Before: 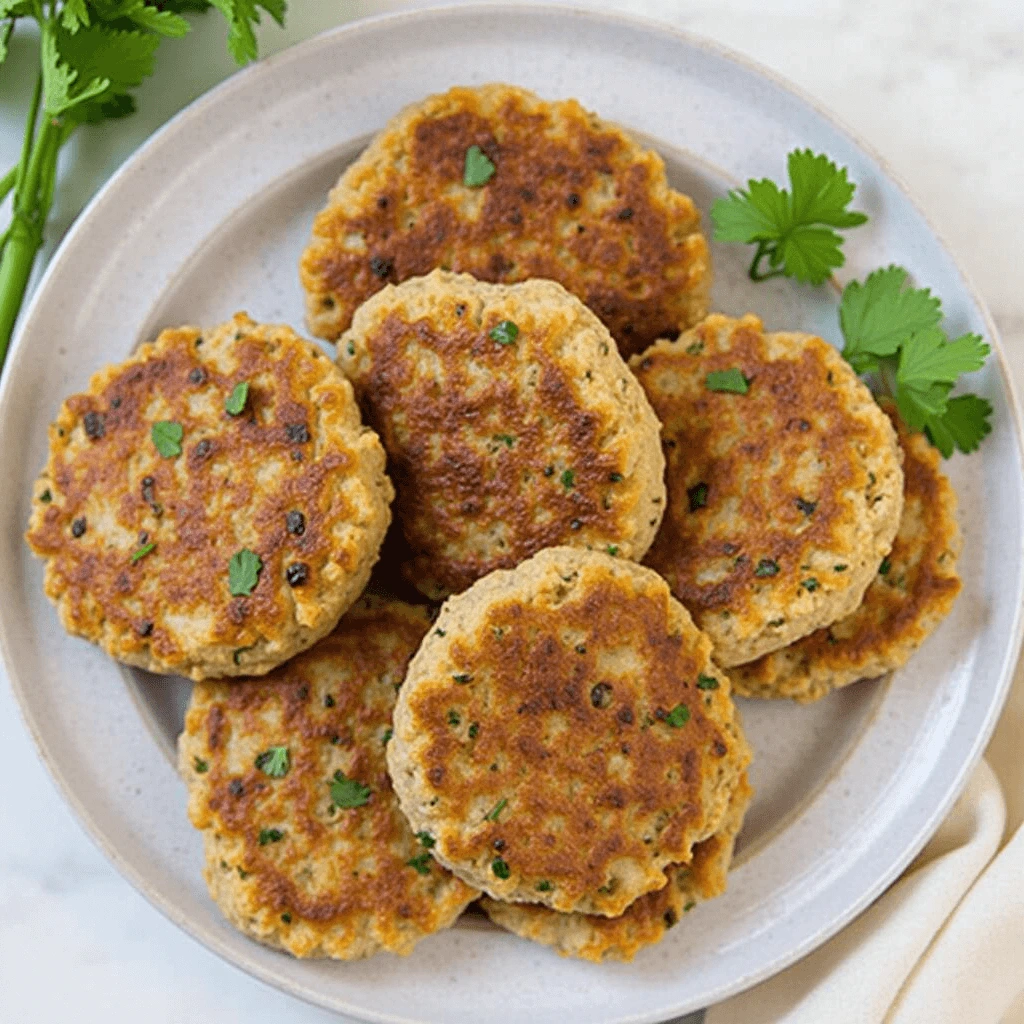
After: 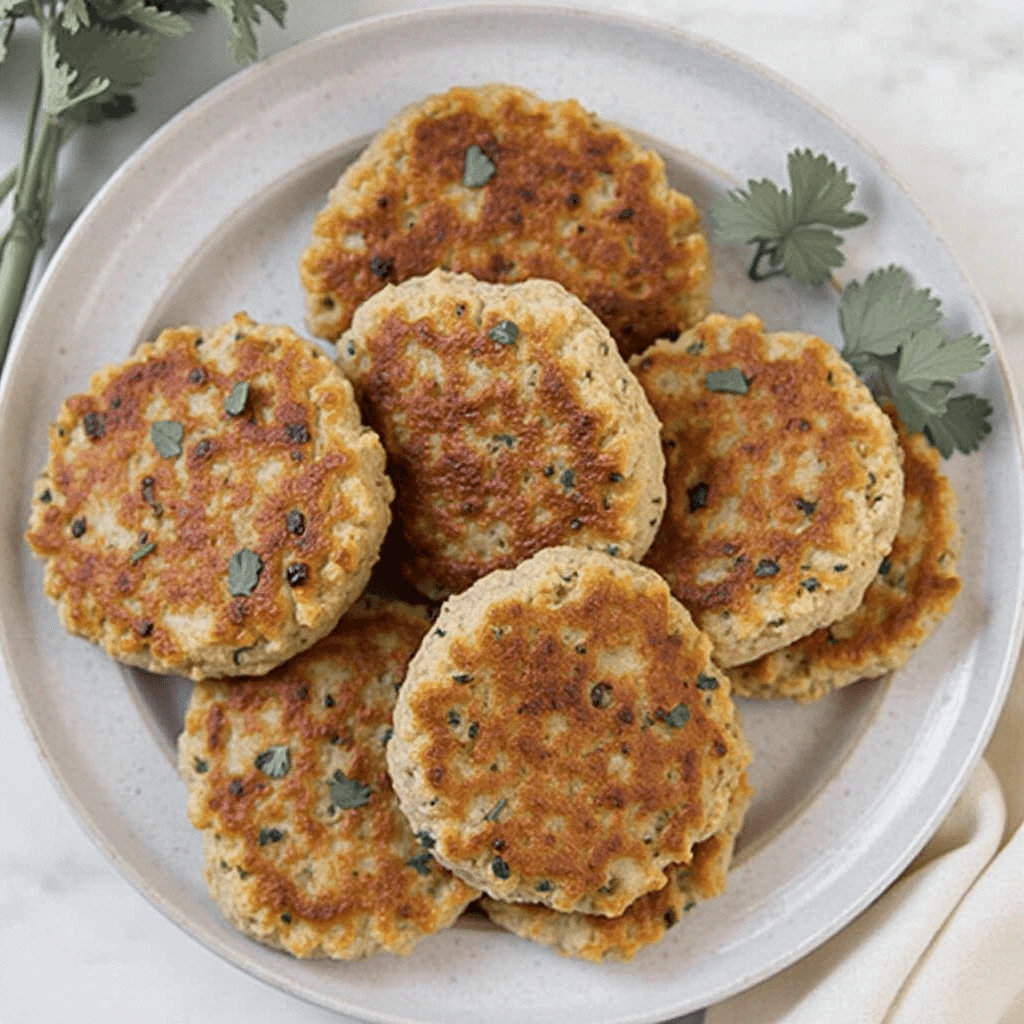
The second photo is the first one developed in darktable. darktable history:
color zones: curves: ch1 [(0, 0.638) (0.193, 0.442) (0.286, 0.15) (0.429, 0.14) (0.571, 0.142) (0.714, 0.154) (0.857, 0.175) (1, 0.638)]
color balance rgb: linear chroma grading › global chroma 1.5%, linear chroma grading › mid-tones -1%, perceptual saturation grading › global saturation -3%, perceptual saturation grading › shadows -2%
shadows and highlights: shadows 37.27, highlights -28.18, soften with gaussian
